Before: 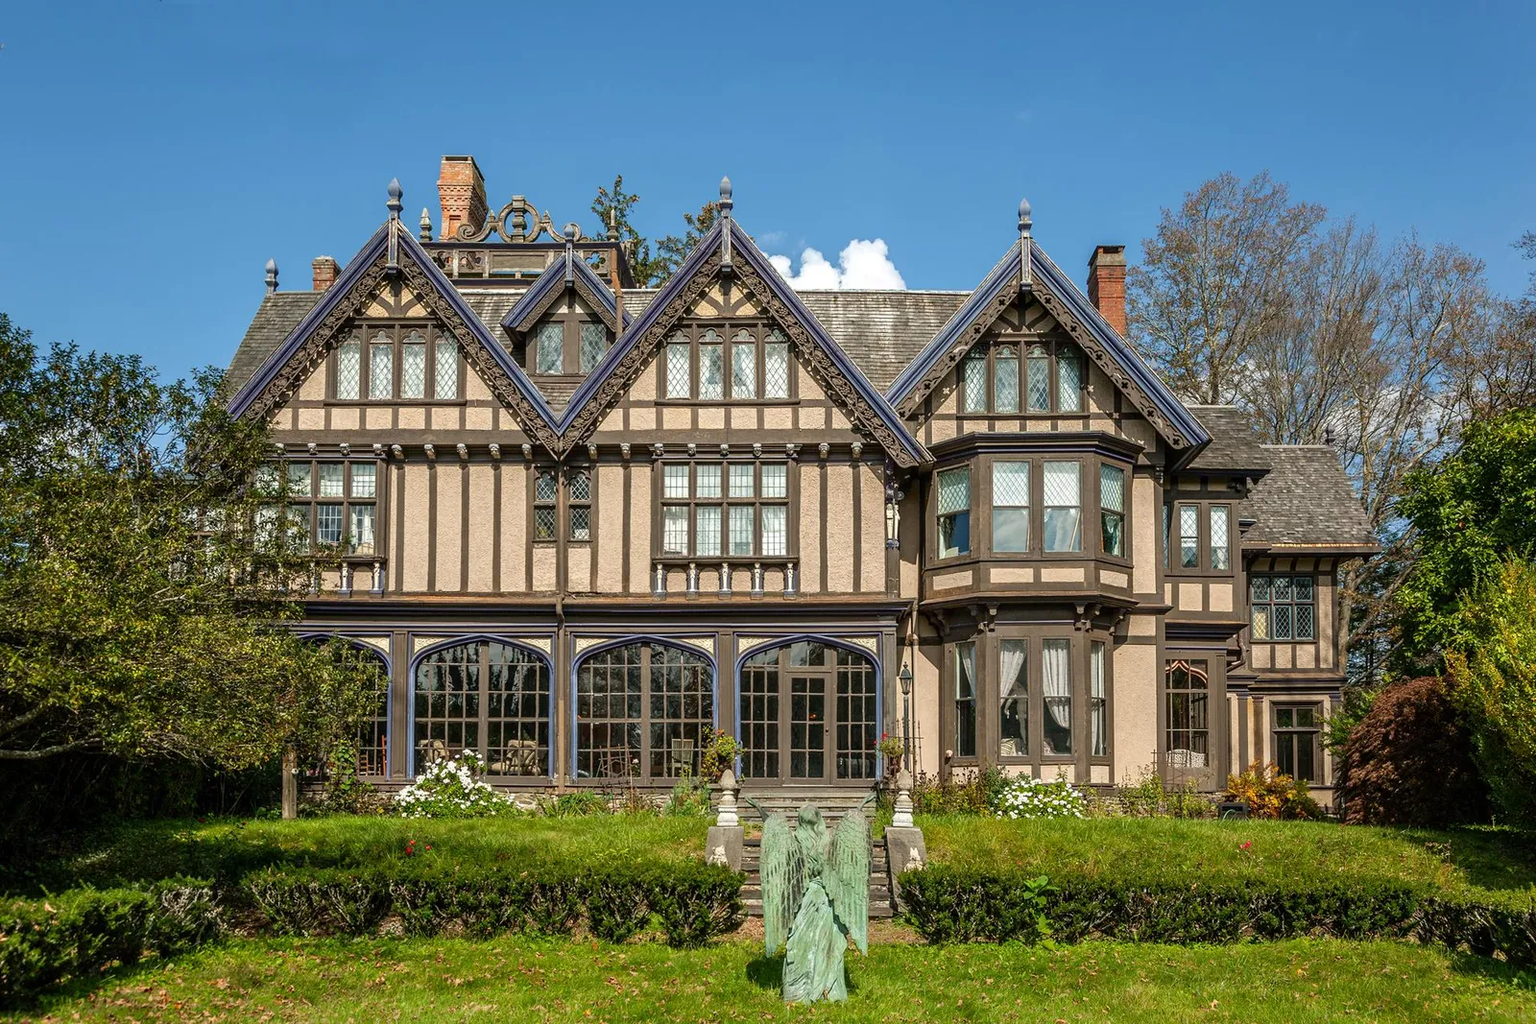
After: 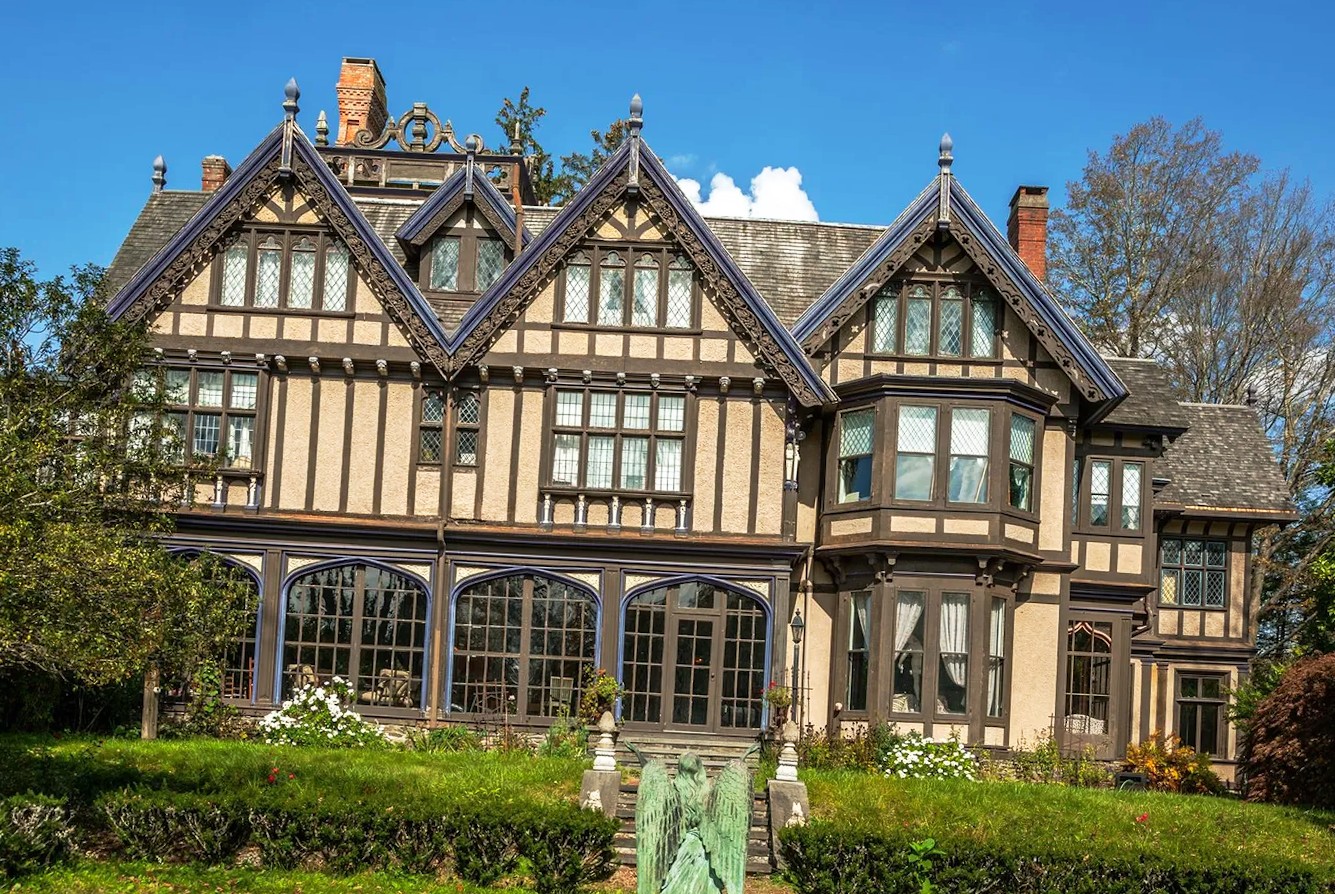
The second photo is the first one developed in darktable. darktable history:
crop and rotate: angle -2.94°, left 5.431%, top 5.169%, right 4.758%, bottom 4.657%
base curve: curves: ch0 [(0, 0) (0.257, 0.25) (0.482, 0.586) (0.757, 0.871) (1, 1)], preserve colors none
